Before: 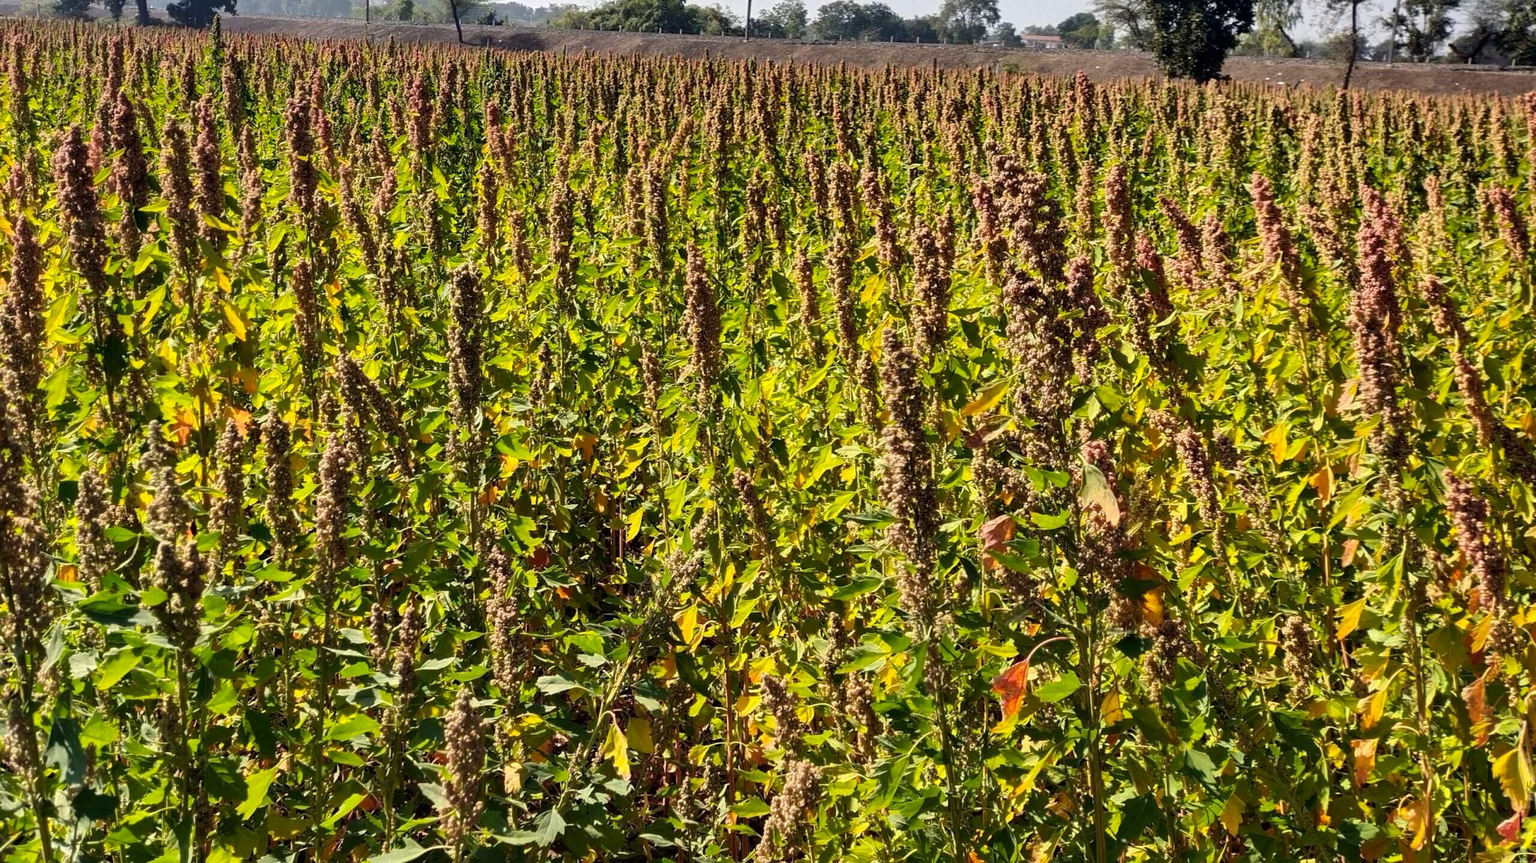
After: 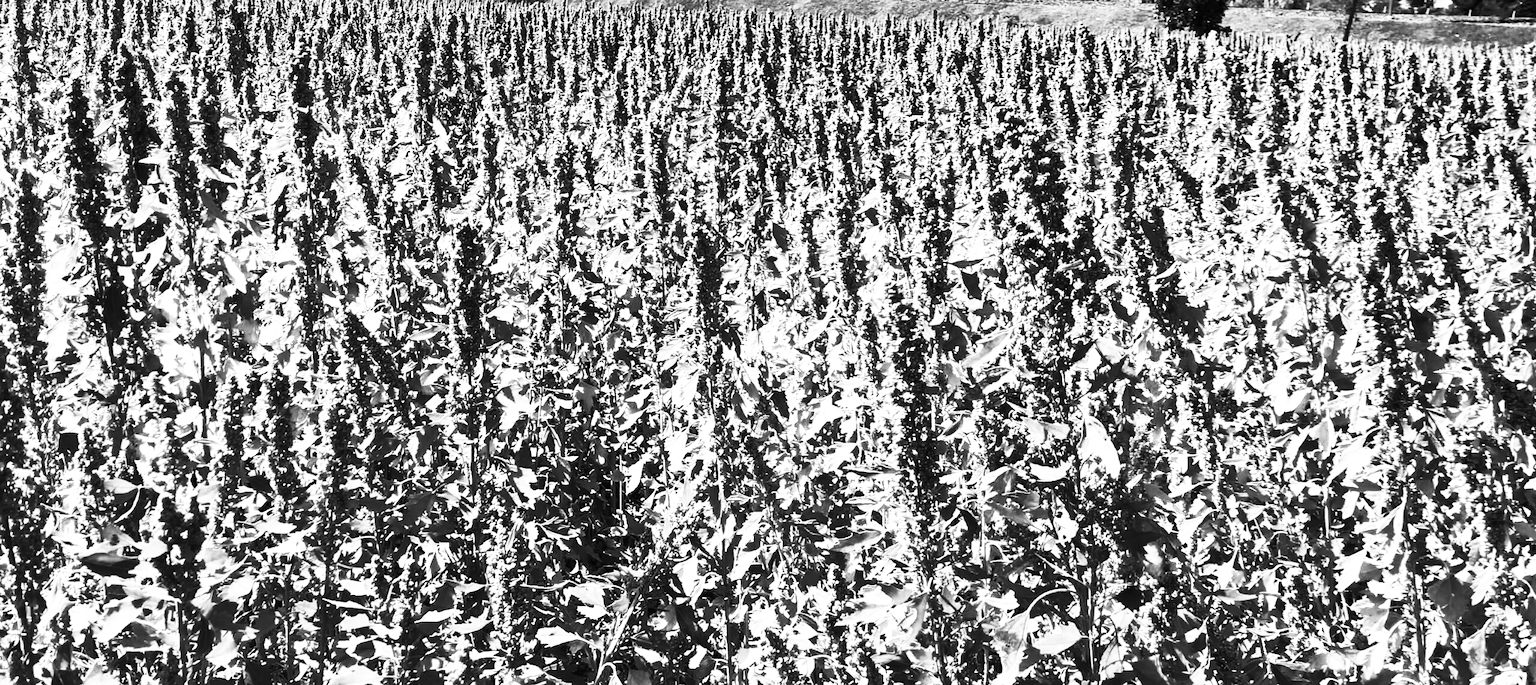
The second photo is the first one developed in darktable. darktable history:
crop and rotate: top 5.667%, bottom 14.937%
tone equalizer: -8 EV -1.08 EV, -7 EV -1.01 EV, -6 EV -0.867 EV, -5 EV -0.578 EV, -3 EV 0.578 EV, -2 EV 0.867 EV, -1 EV 1.01 EV, +0 EV 1.08 EV, edges refinement/feathering 500, mask exposure compensation -1.57 EV, preserve details no
contrast brightness saturation: contrast 0.53, brightness 0.47, saturation -1
white balance: red 1.009, blue 0.985
